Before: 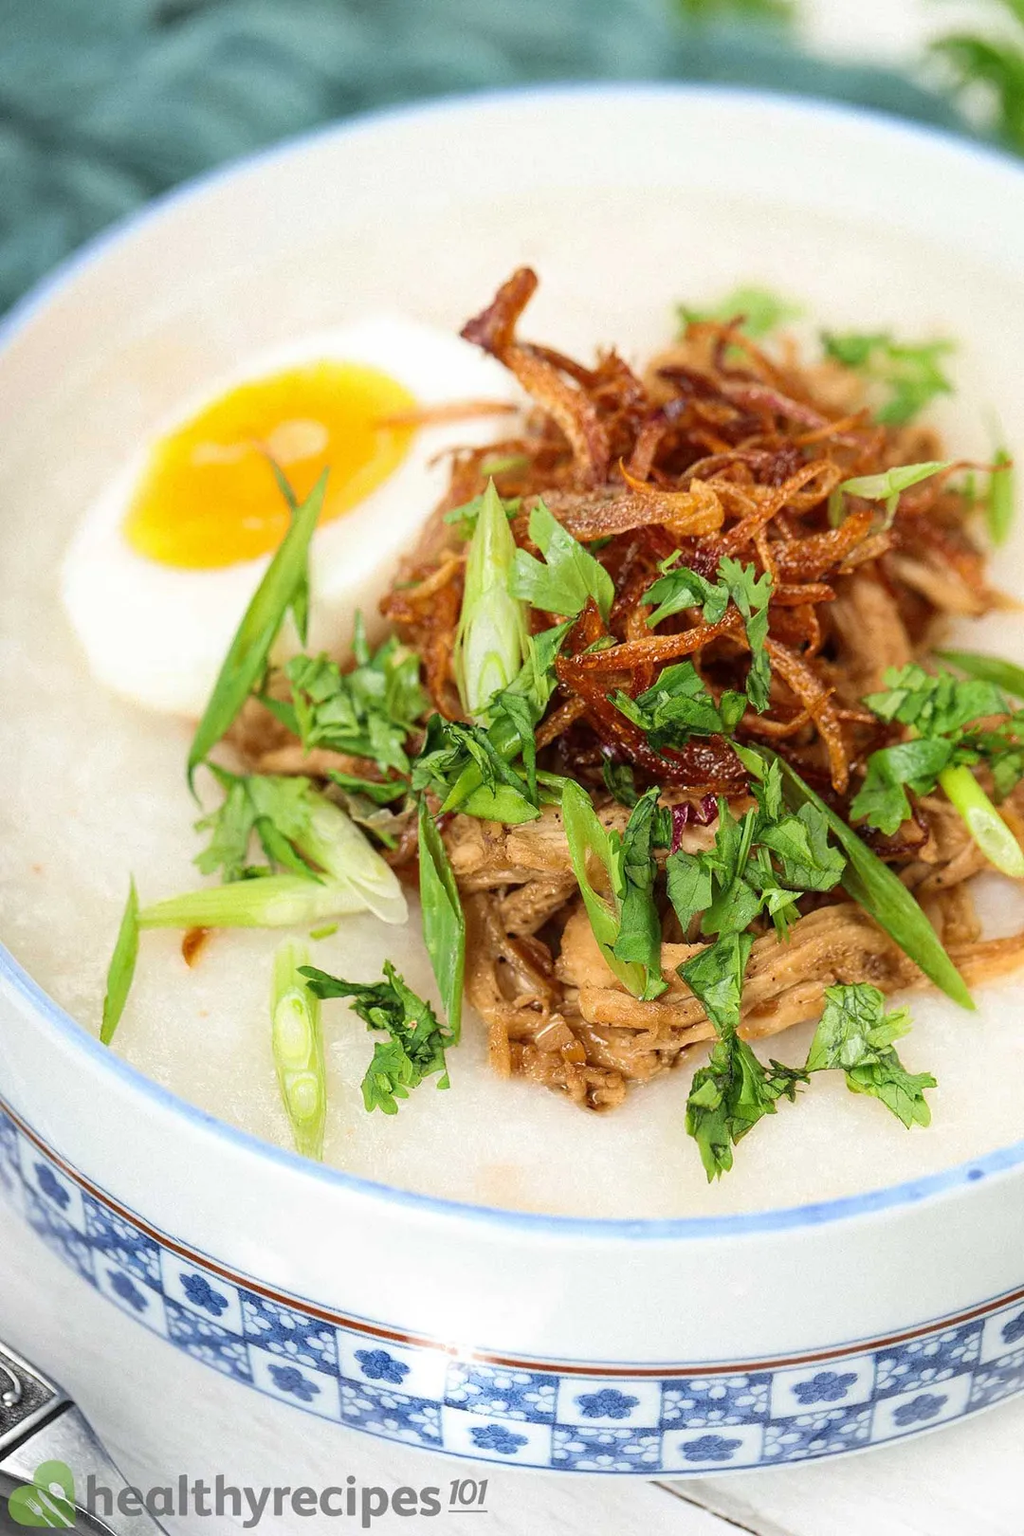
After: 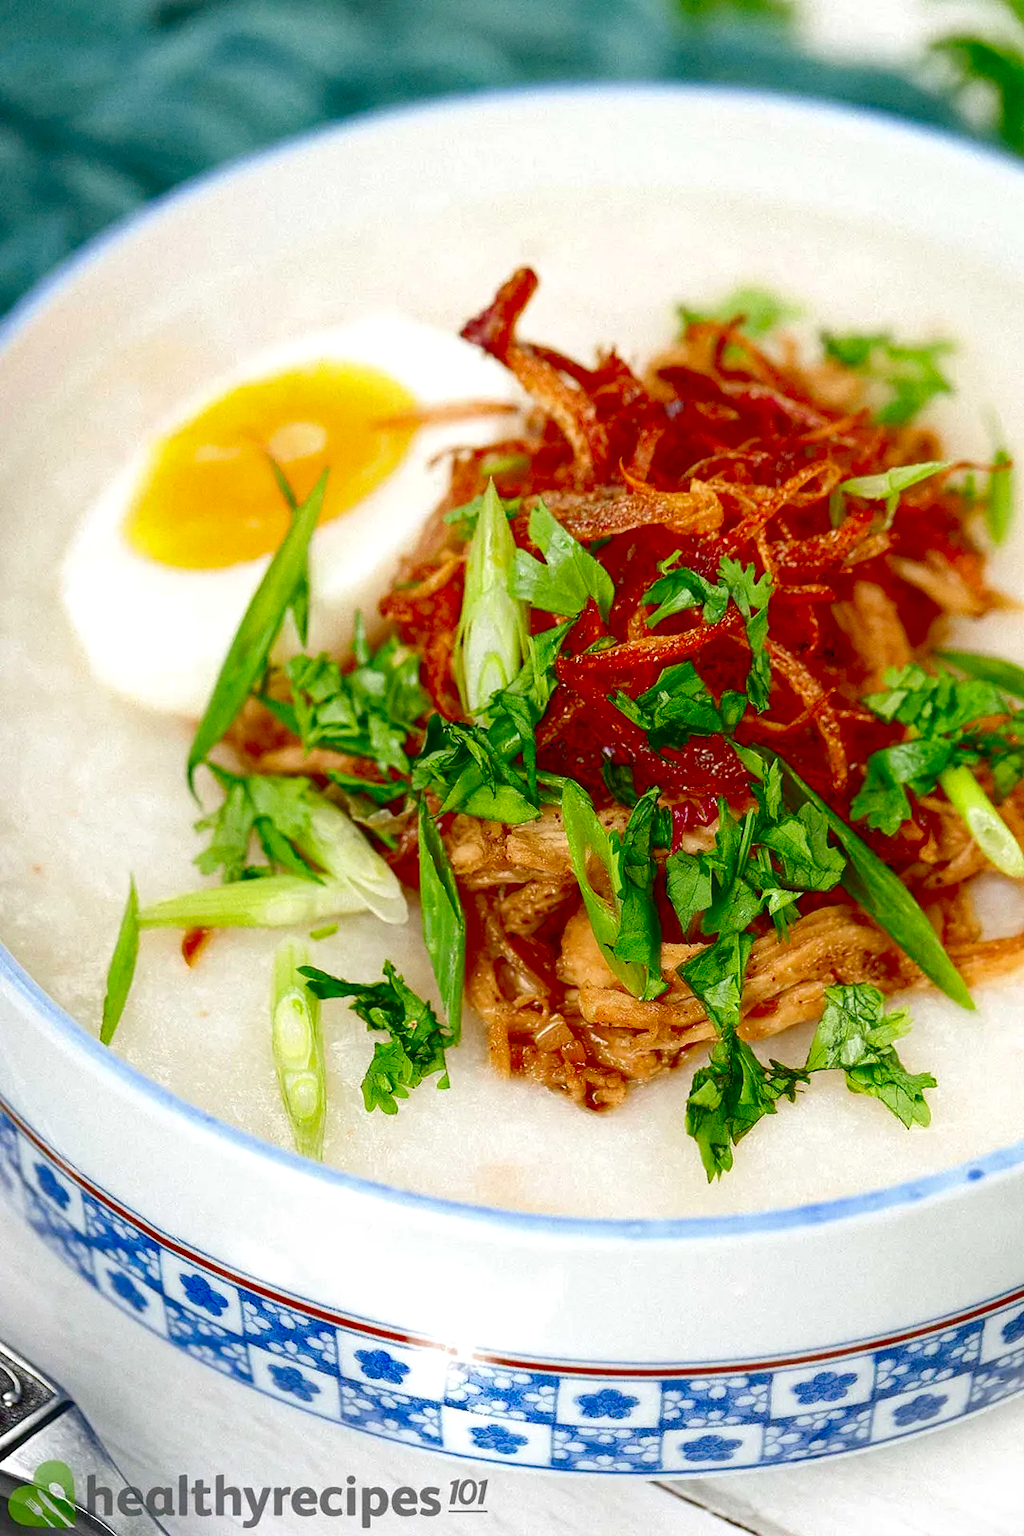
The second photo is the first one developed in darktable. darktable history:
contrast brightness saturation: brightness -0.52
exposure: black level correction 0.001, compensate highlight preservation false
grain: coarseness 0.09 ISO, strength 10%
levels: levels [0, 0.397, 0.955]
